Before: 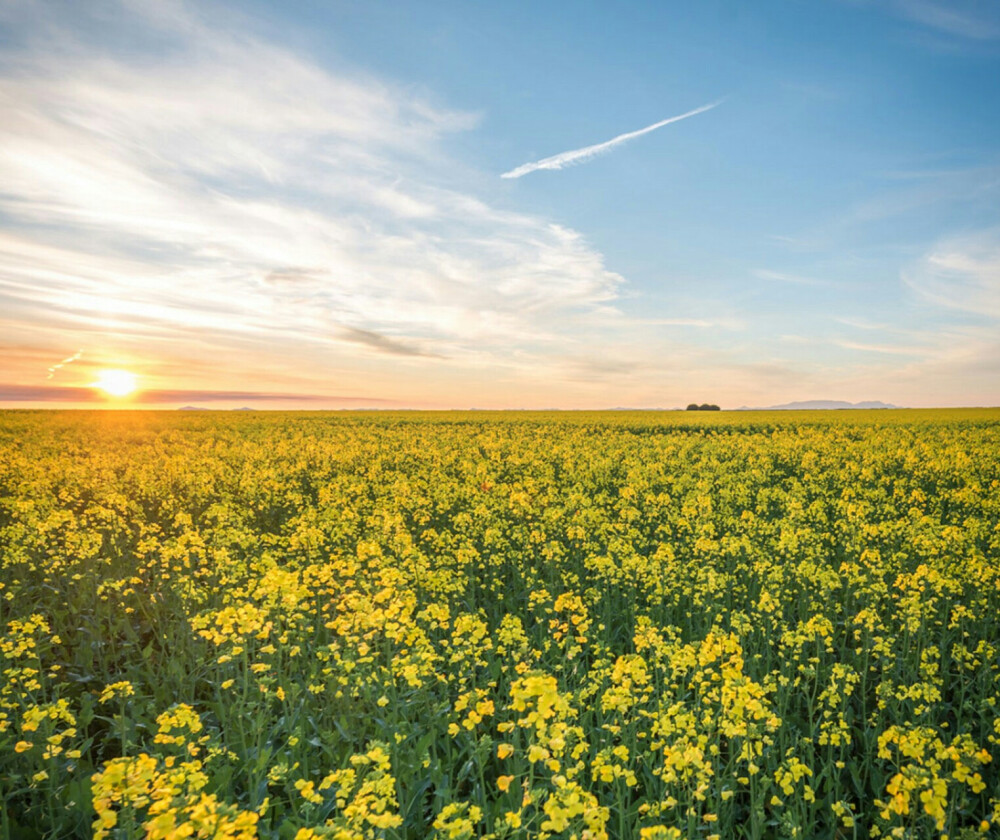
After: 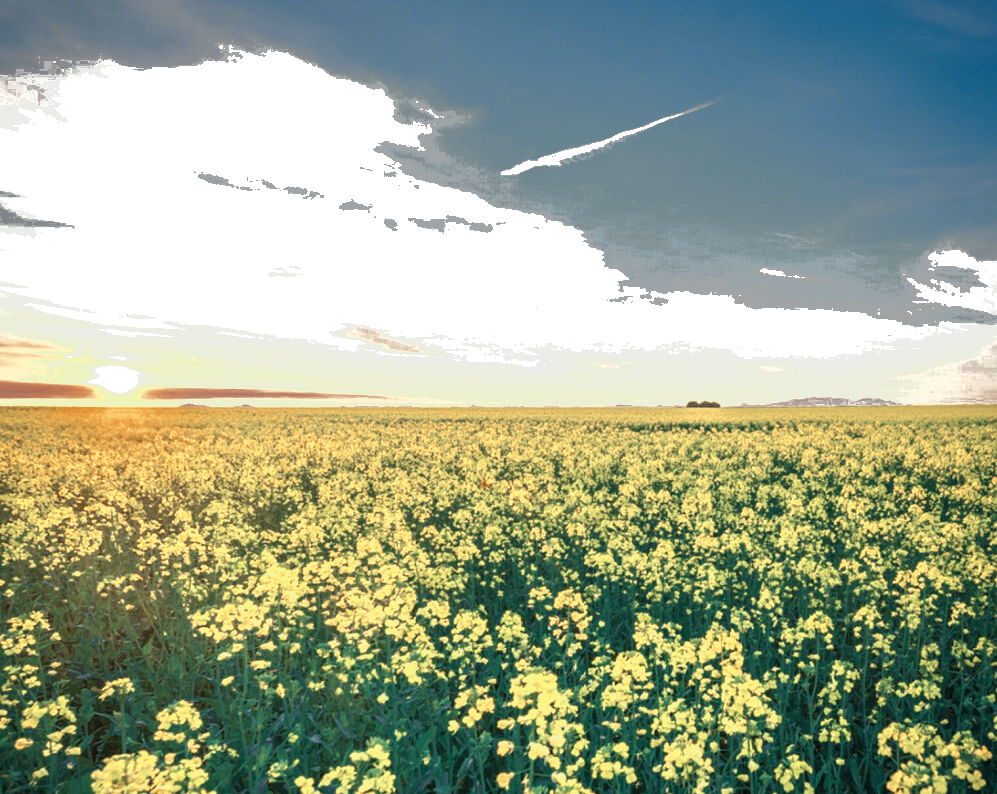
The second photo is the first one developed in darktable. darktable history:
exposure: black level correction 0, exposure 0.7 EV, compensate highlight preservation false
crop: top 0.377%, right 0.258%, bottom 5.068%
velvia: on, module defaults
color zones: curves: ch0 [(0, 0.5) (0.125, 0.4) (0.25, 0.5) (0.375, 0.4) (0.5, 0.4) (0.625, 0.35) (0.75, 0.35) (0.875, 0.5)]; ch1 [(0, 0.35) (0.125, 0.45) (0.25, 0.35) (0.375, 0.35) (0.5, 0.35) (0.625, 0.35) (0.75, 0.45) (0.875, 0.35)]; ch2 [(0, 0.6) (0.125, 0.5) (0.25, 0.5) (0.375, 0.6) (0.5, 0.6) (0.625, 0.5) (0.75, 0.5) (0.875, 0.5)], mix 26.29%, process mode strong
